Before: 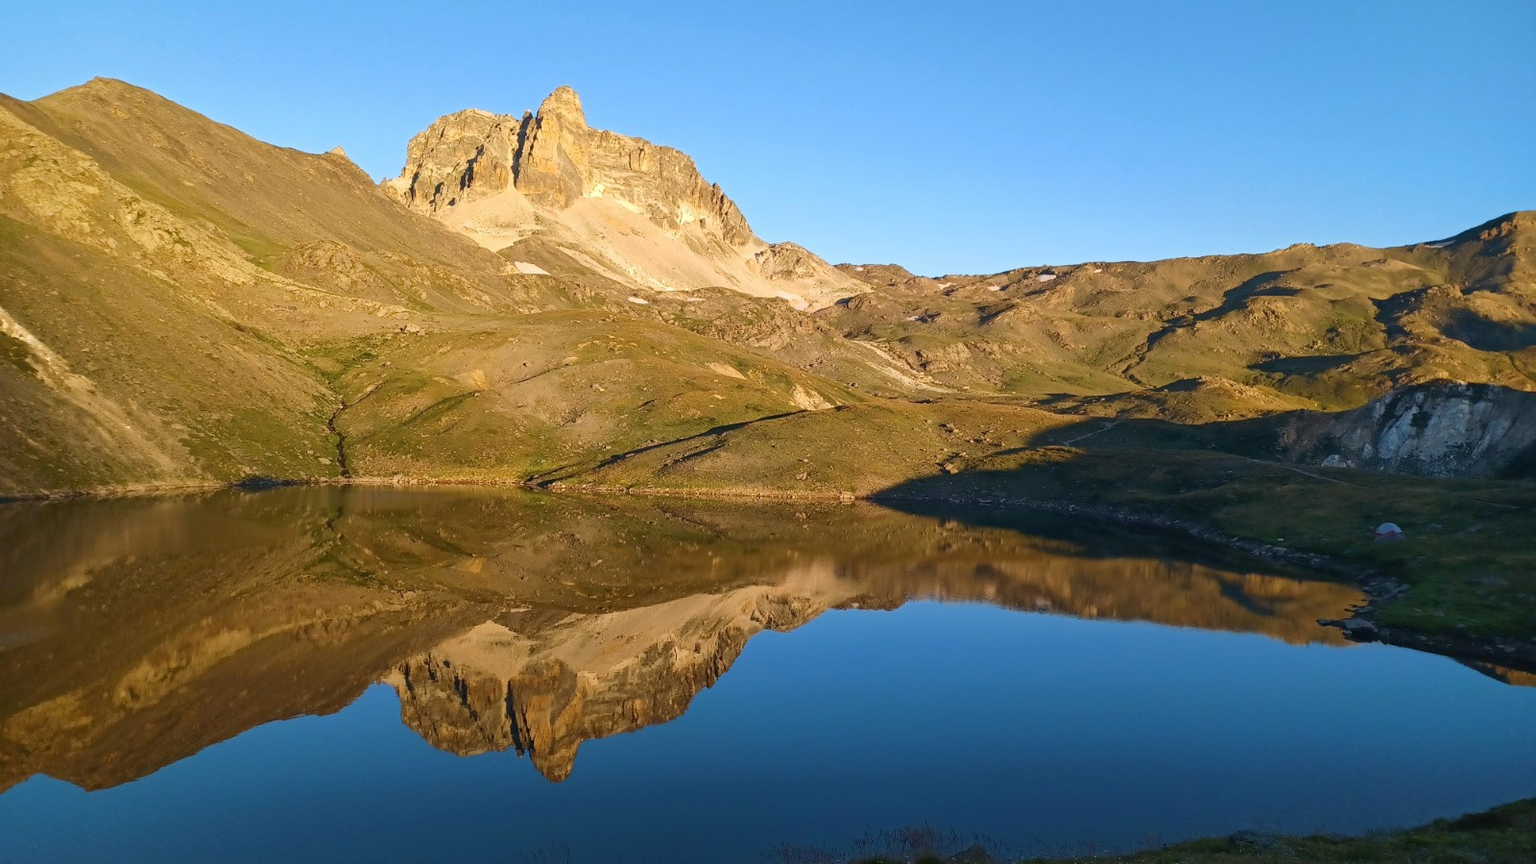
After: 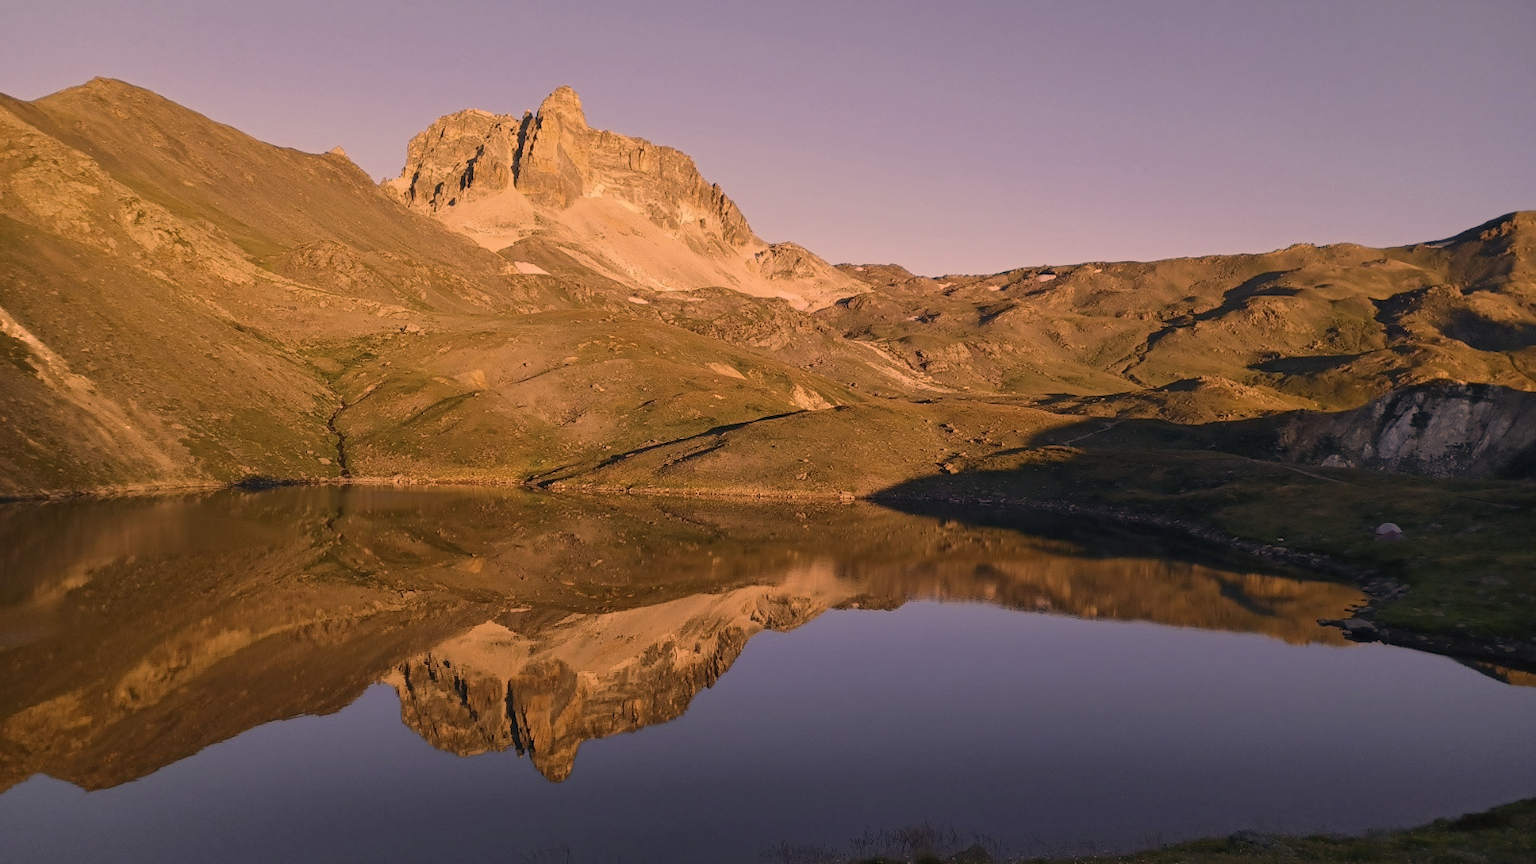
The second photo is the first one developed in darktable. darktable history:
color correction: highlights a* 40, highlights b* 40, saturation 0.69
graduated density: rotation 5.63°, offset 76.9
